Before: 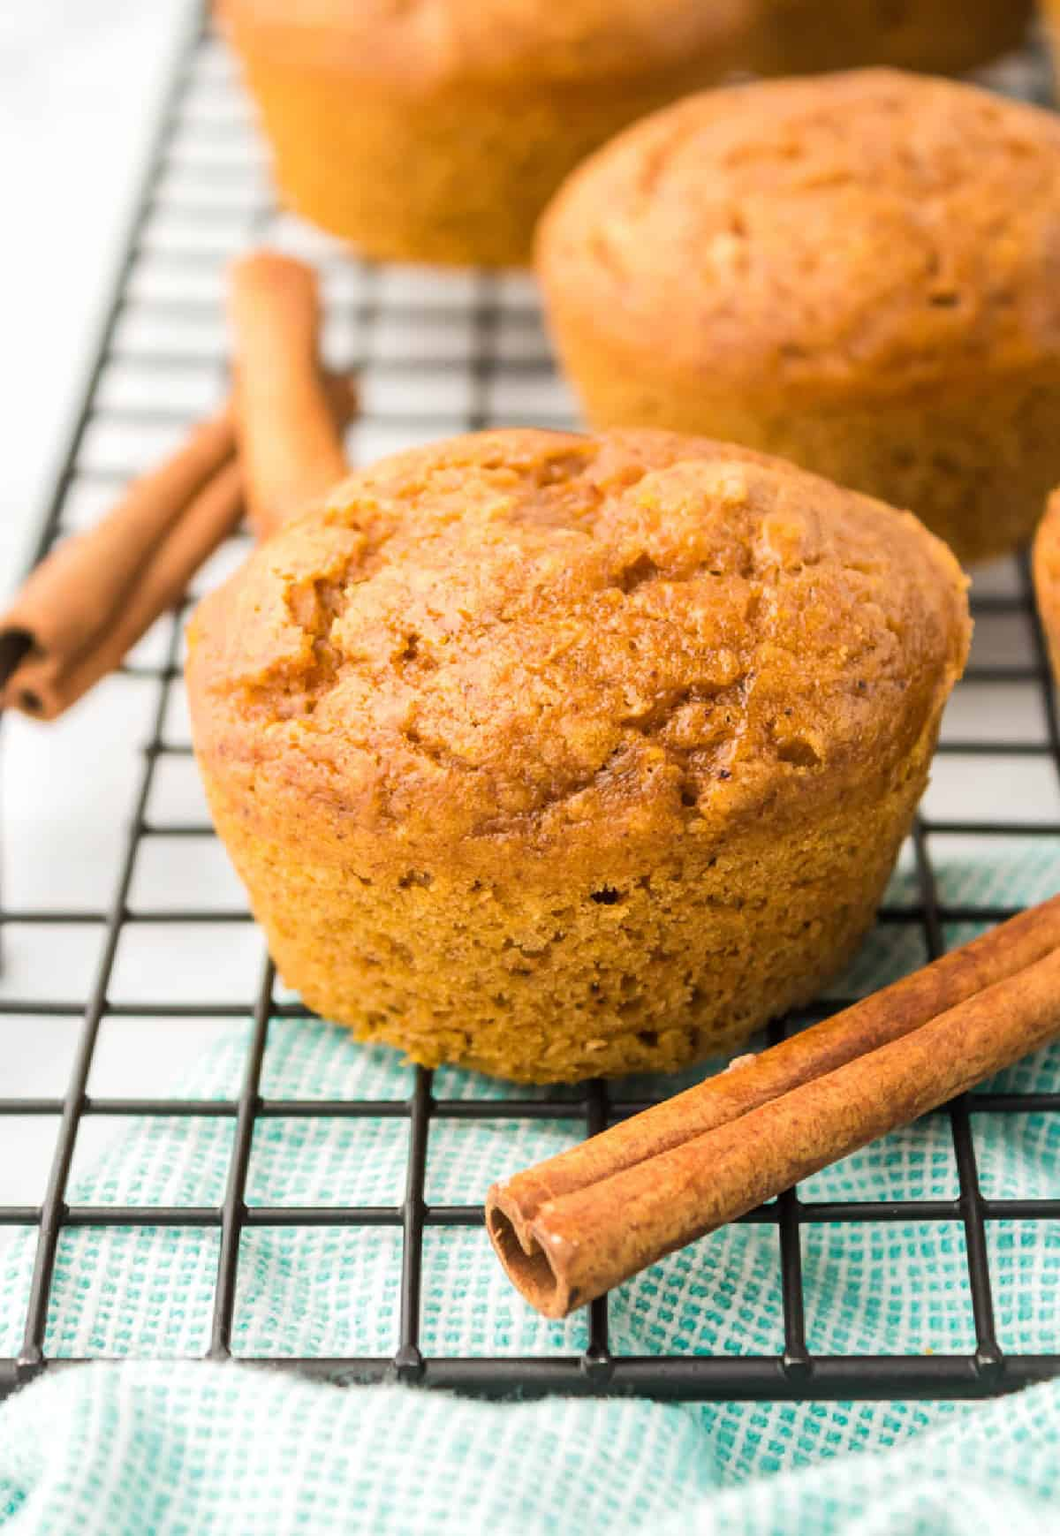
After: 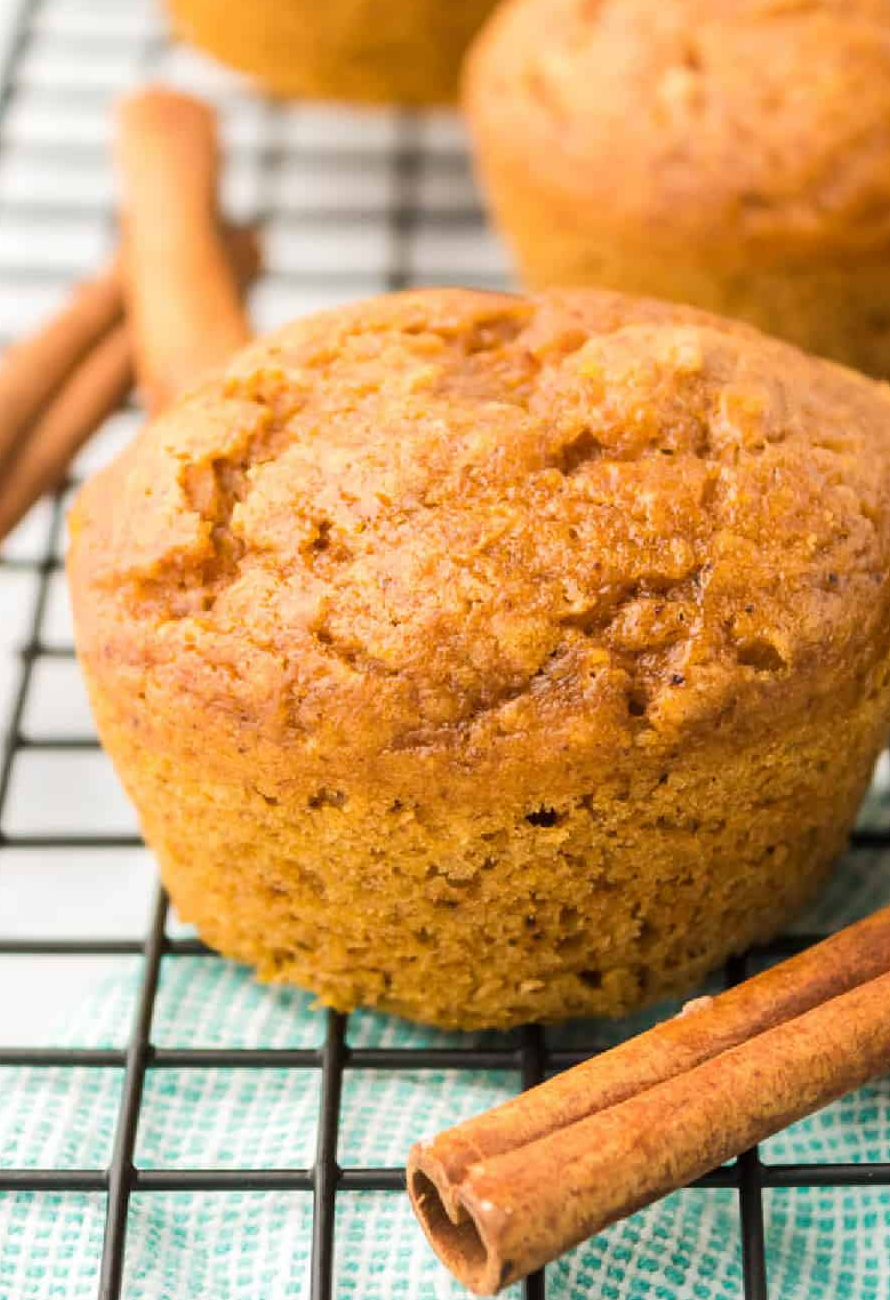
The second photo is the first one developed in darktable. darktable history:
crop and rotate: left 11.996%, top 11.346%, right 13.756%, bottom 13.865%
